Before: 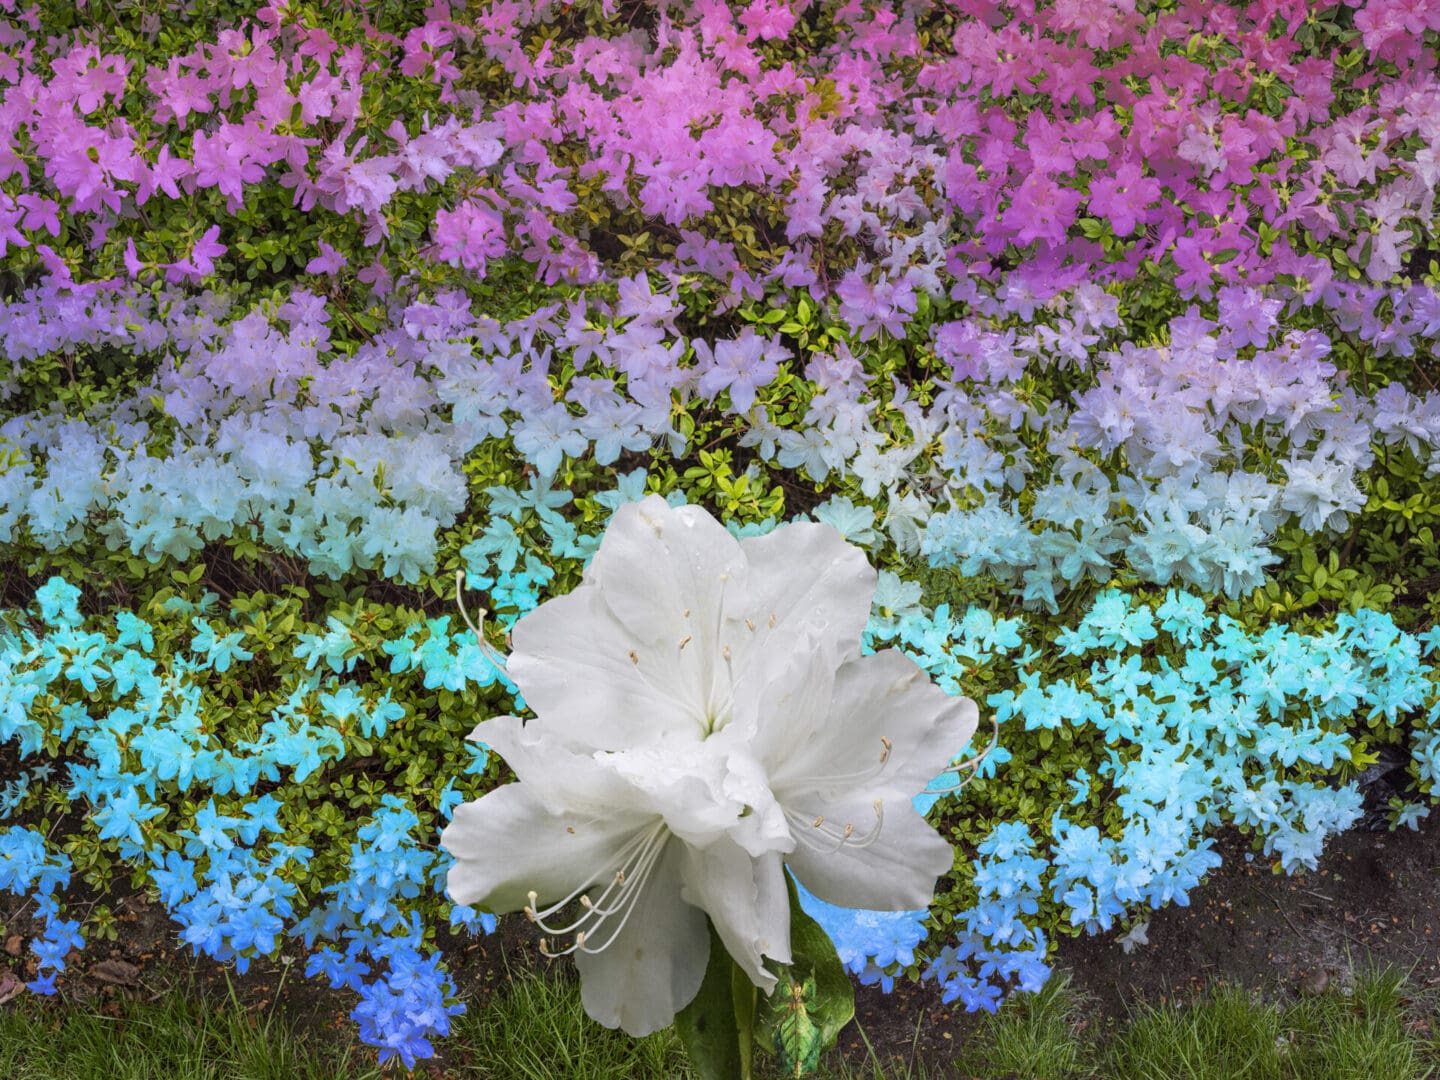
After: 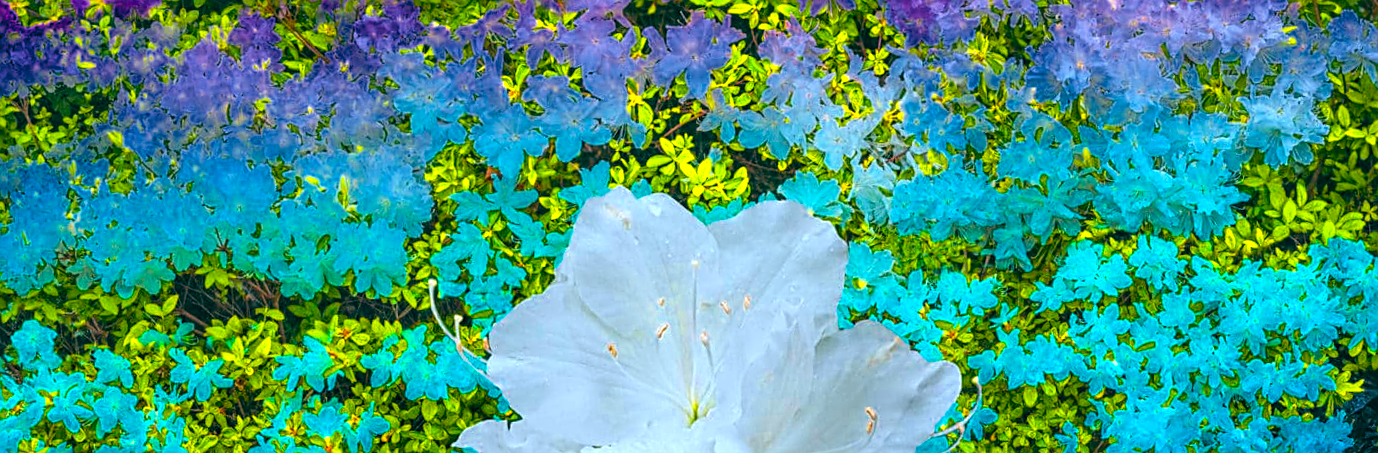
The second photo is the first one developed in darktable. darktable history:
local contrast: on, module defaults
crop and rotate: top 26.056%, bottom 25.543%
sharpen: on, module defaults
color balance: lift [1.005, 0.99, 1.007, 1.01], gamma [1, 1.034, 1.032, 0.966], gain [0.873, 1.055, 1.067, 0.933]
color balance rgb: linear chroma grading › global chroma 15%, perceptual saturation grading › global saturation 30%
rotate and perspective: rotation -5°, crop left 0.05, crop right 0.952, crop top 0.11, crop bottom 0.89
color calibration: output R [1.422, -0.35, -0.252, 0], output G [-0.238, 1.259, -0.084, 0], output B [-0.081, -0.196, 1.58, 0], output brightness [0.49, 0.671, -0.57, 0], illuminant same as pipeline (D50), adaptation none (bypass), saturation algorithm version 1 (2020)
